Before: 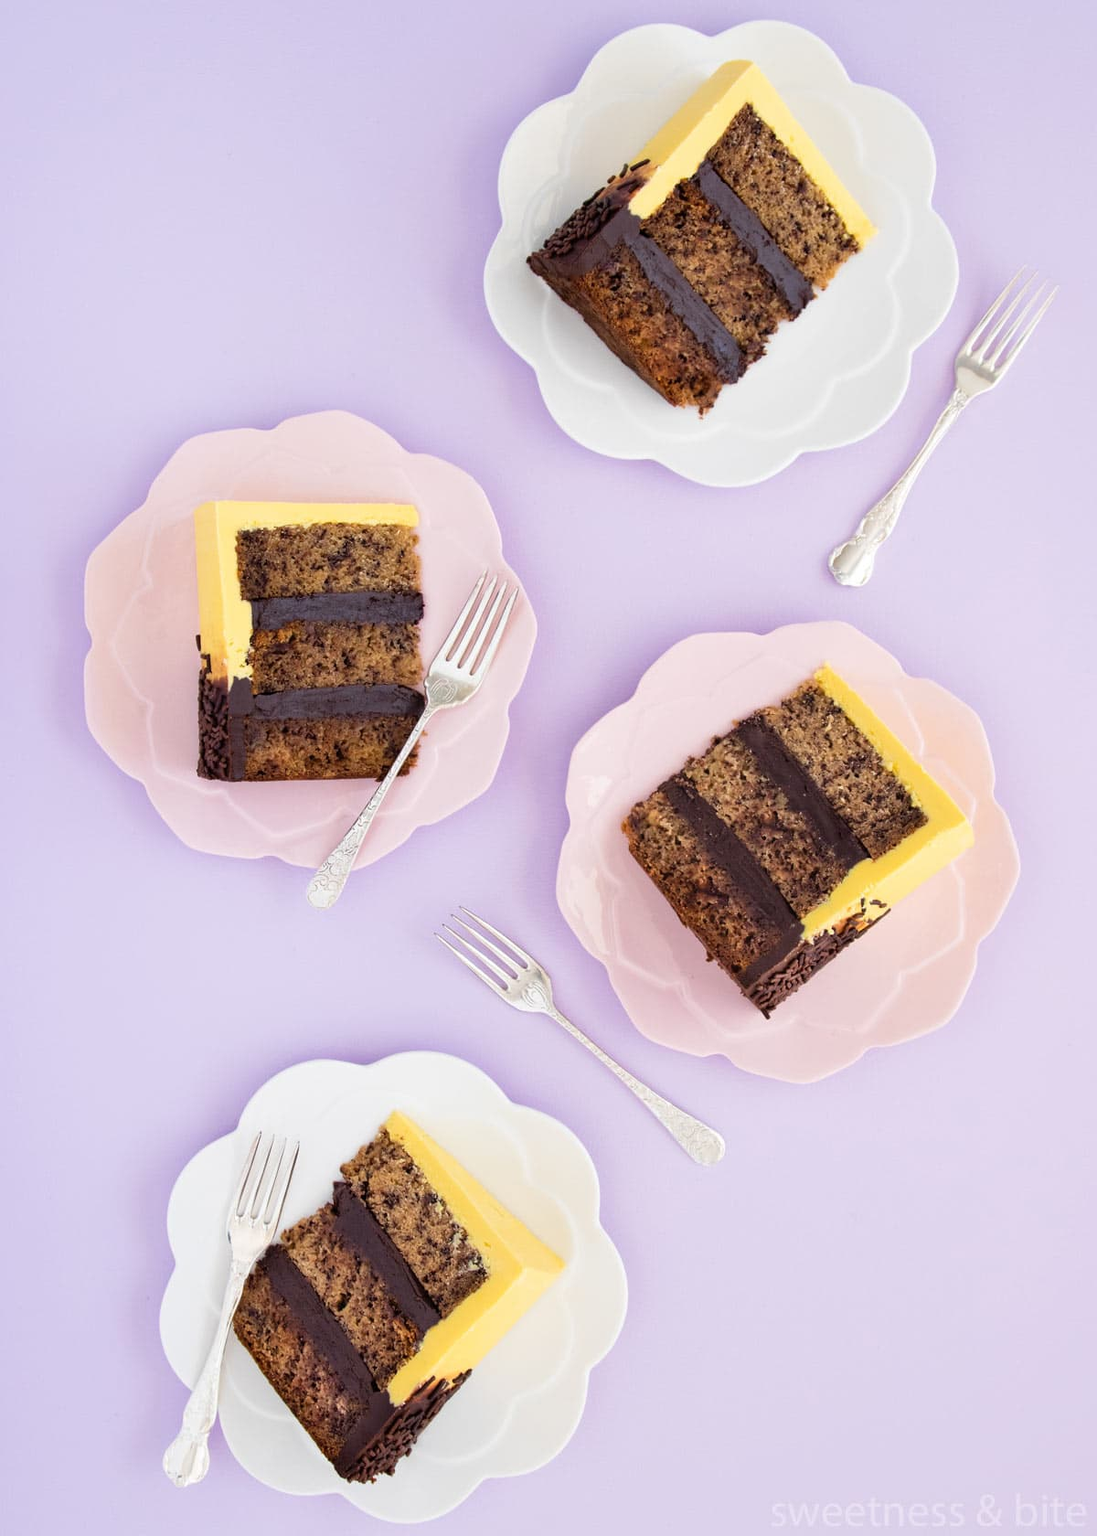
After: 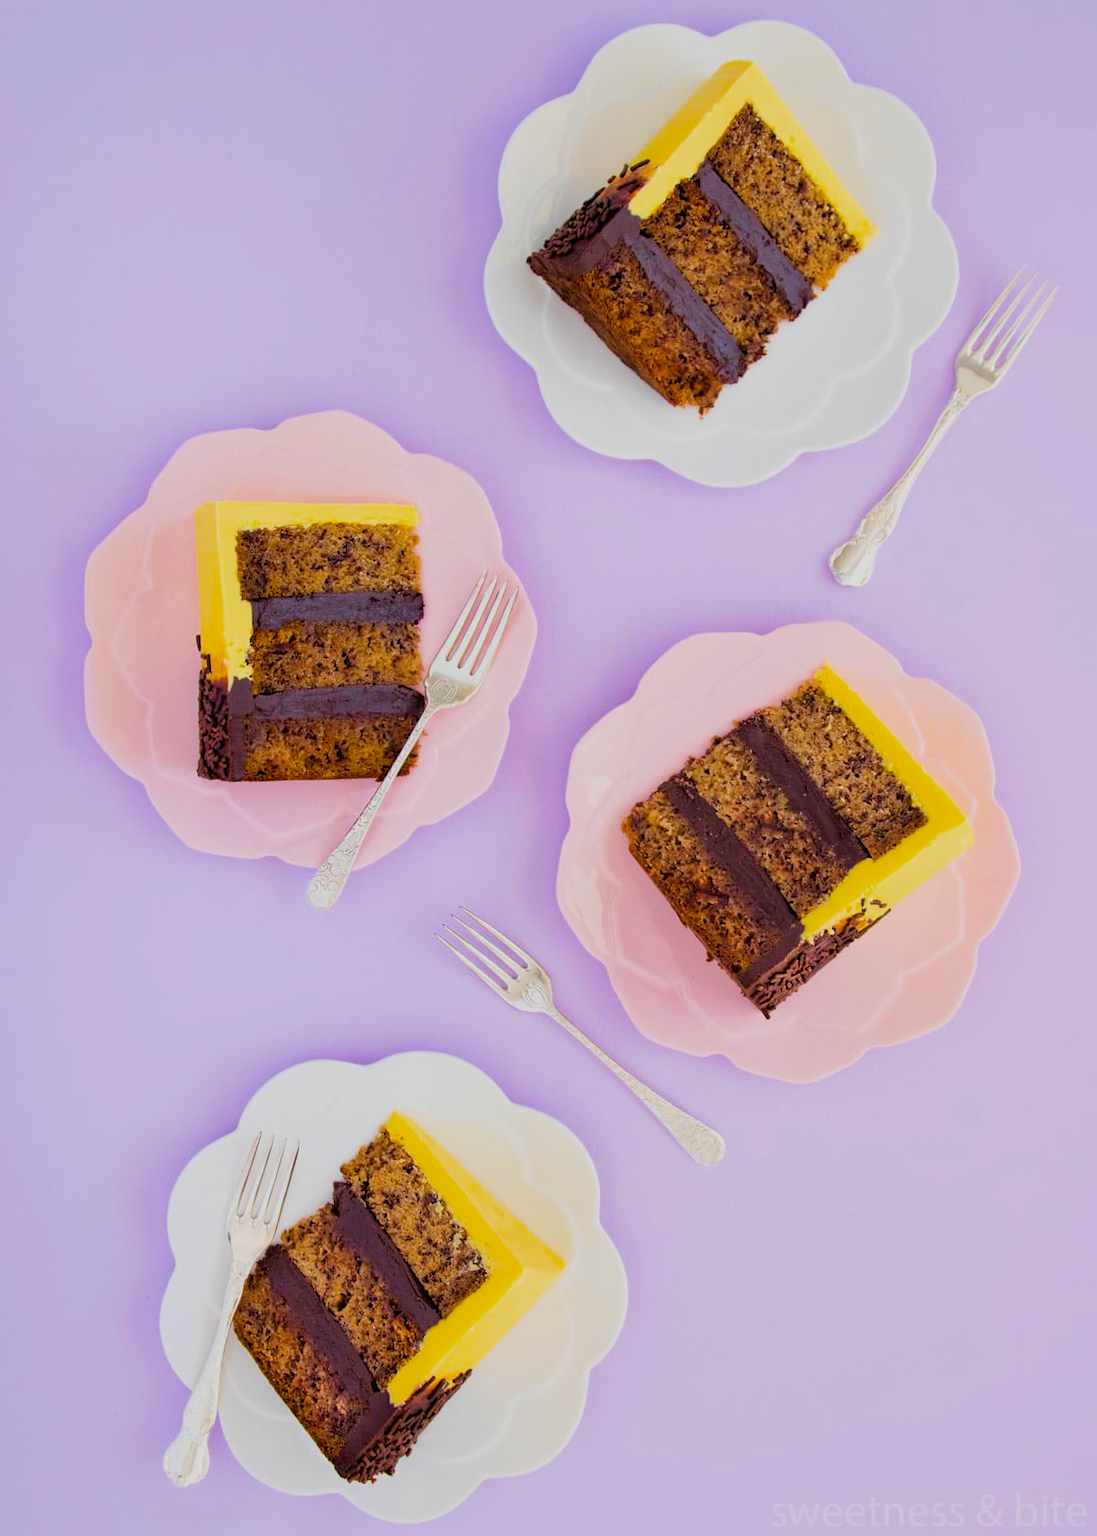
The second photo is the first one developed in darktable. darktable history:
color balance rgb: linear chroma grading › global chroma 15.457%, perceptual saturation grading › global saturation 31.326%
filmic rgb: black relative exposure -16 EV, white relative exposure 4.04 EV, target black luminance 0%, hardness 7.58, latitude 72.37%, contrast 0.894, highlights saturation mix 10.29%, shadows ↔ highlights balance -0.37%
velvia: on, module defaults
